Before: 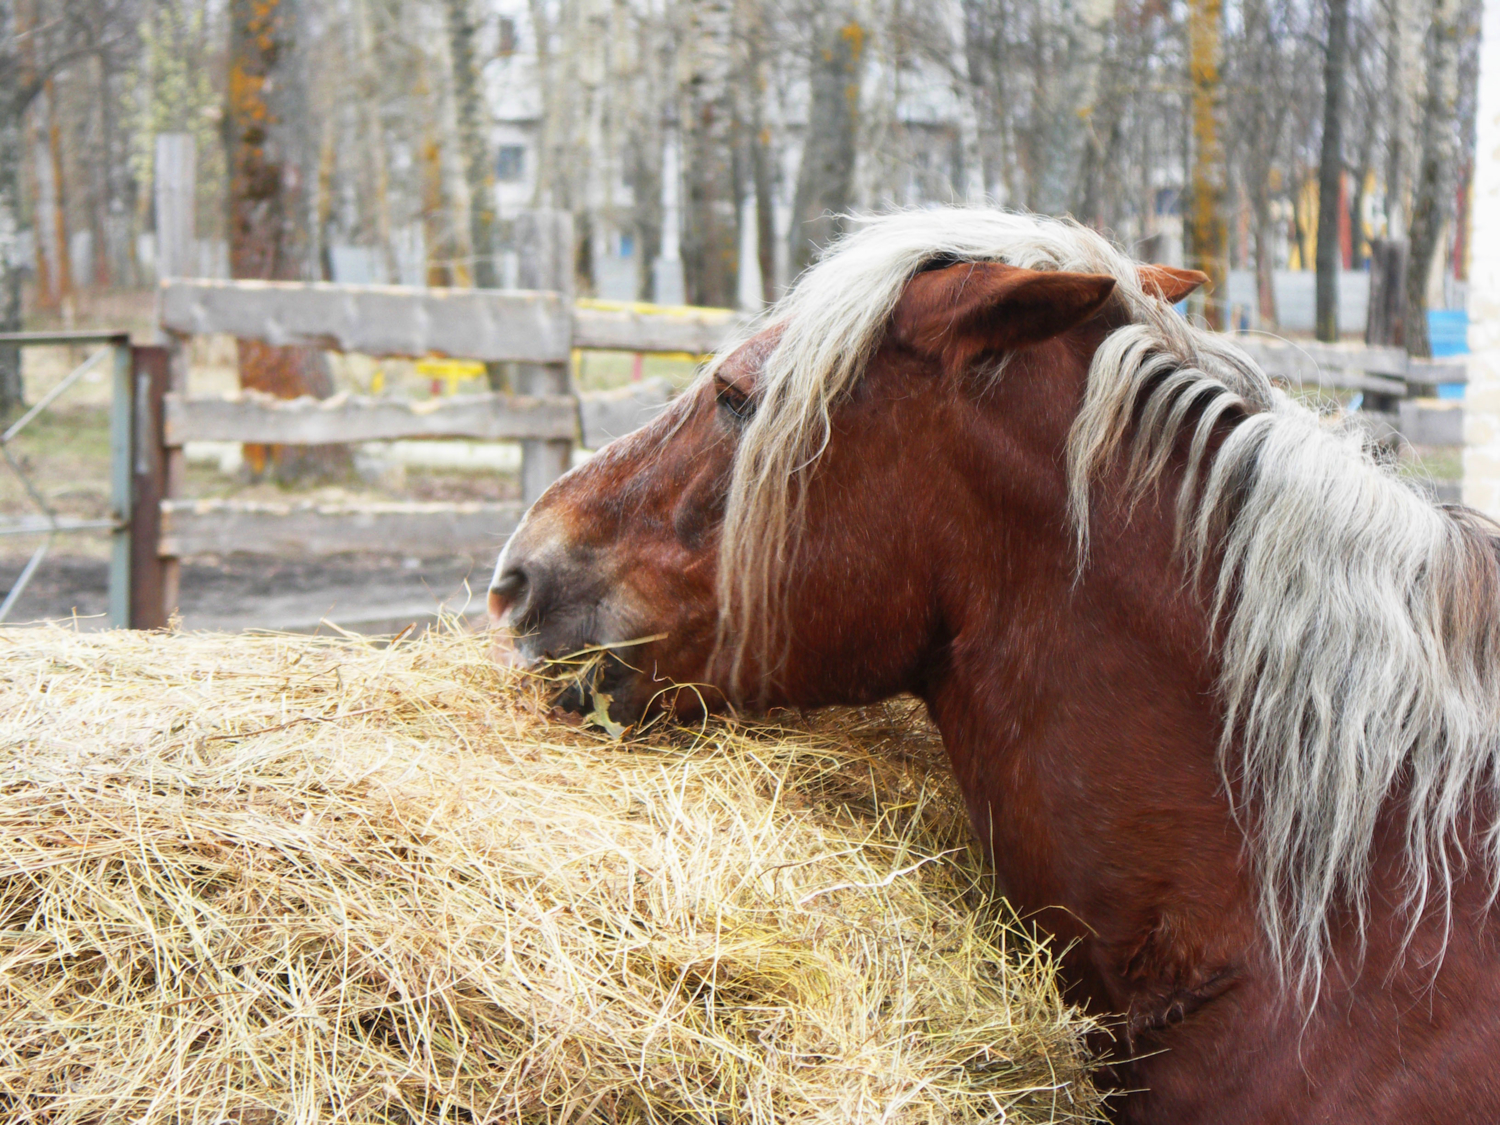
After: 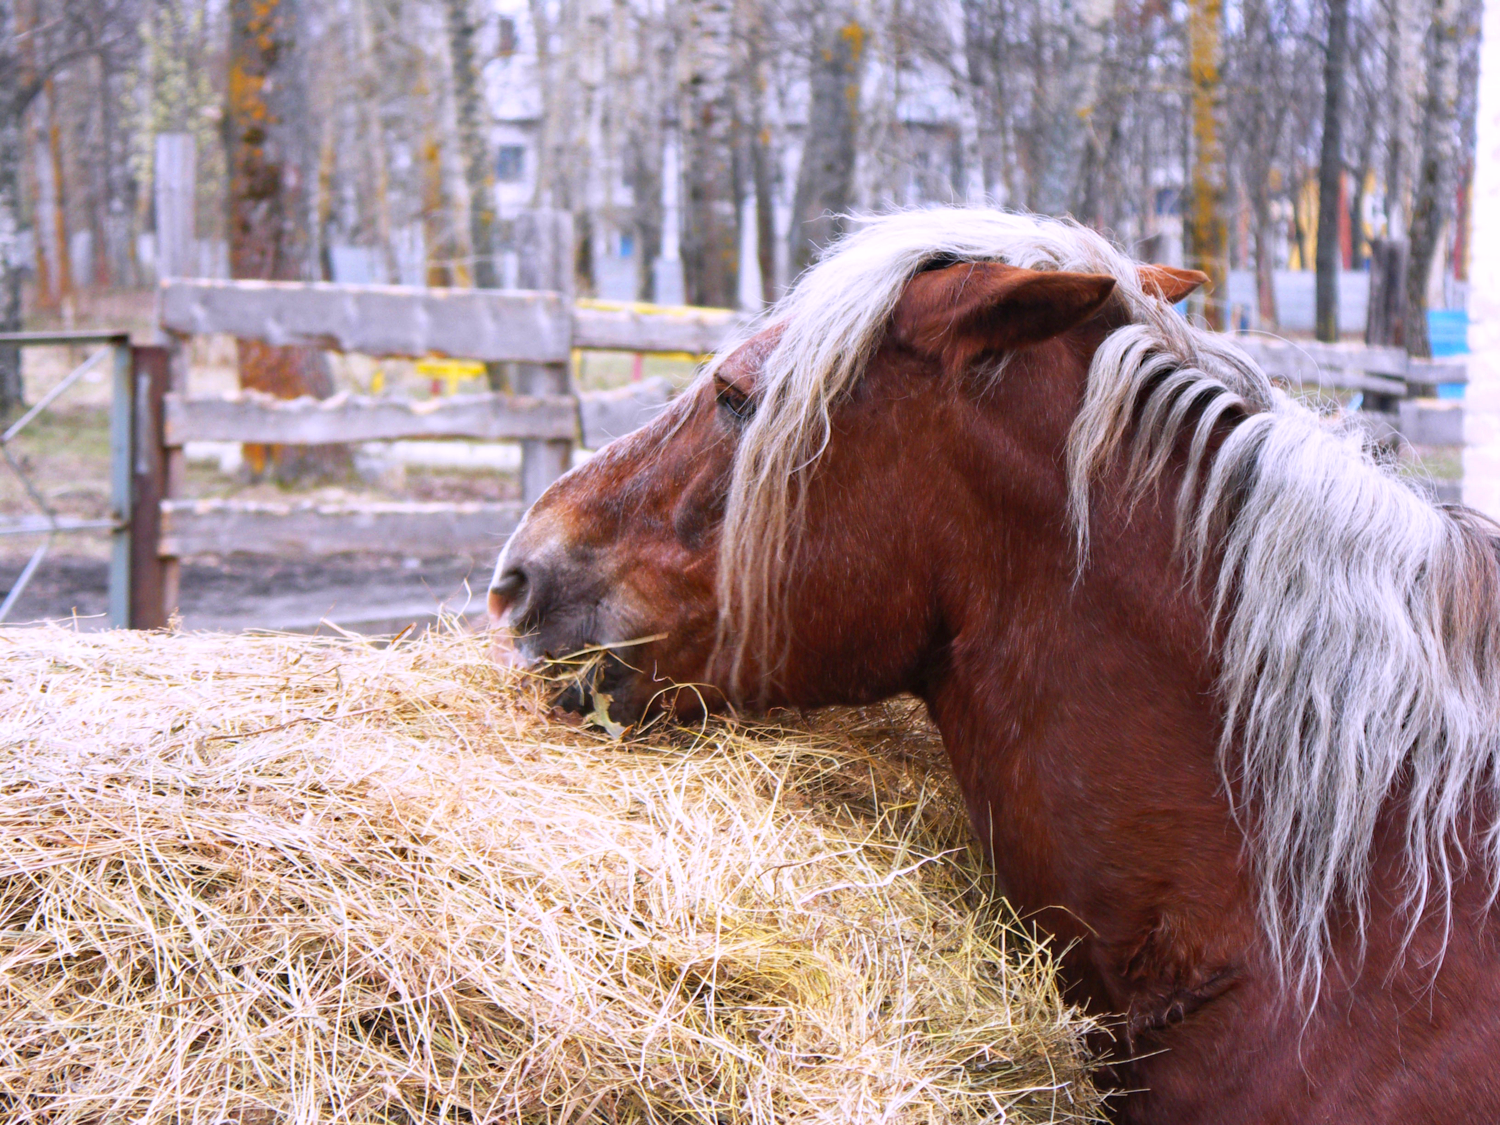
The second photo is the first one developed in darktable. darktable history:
haze removal: compatibility mode true, adaptive false
white balance: red 1.042, blue 1.17
